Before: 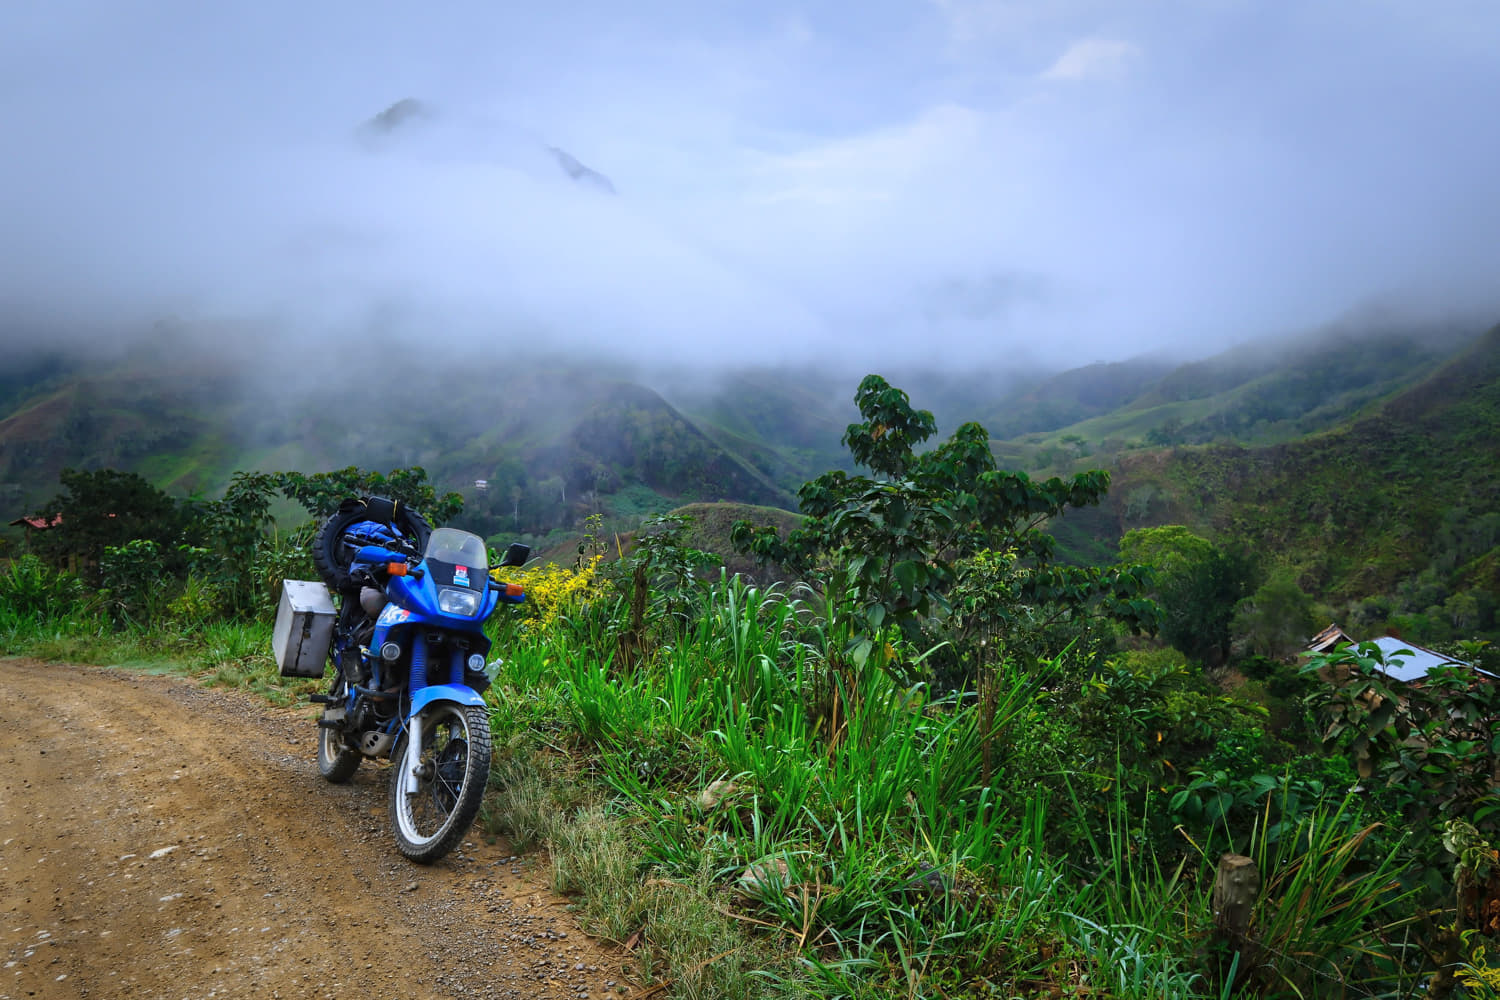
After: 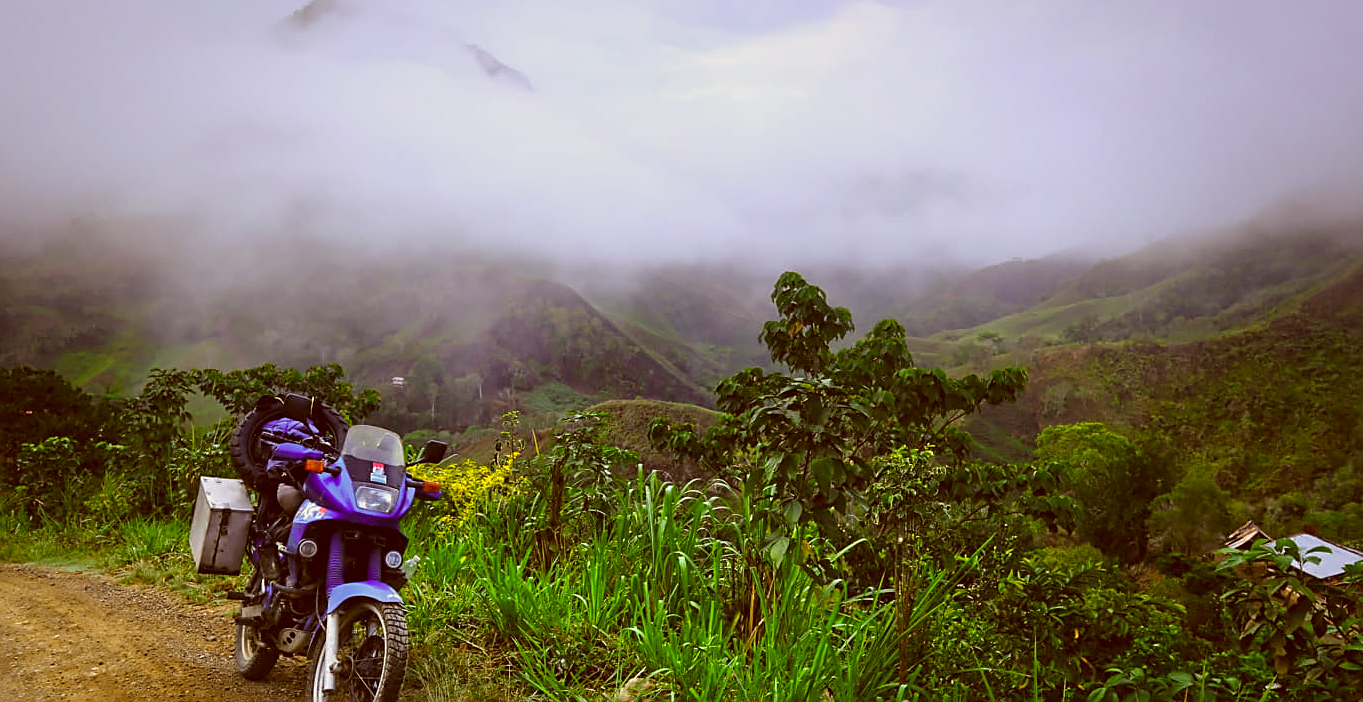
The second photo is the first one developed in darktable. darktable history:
white balance: red 0.954, blue 1.079
crop: left 5.596%, top 10.314%, right 3.534%, bottom 19.395%
sharpen: on, module defaults
color correction: highlights a* 1.12, highlights b* 24.26, shadows a* 15.58, shadows b* 24.26
